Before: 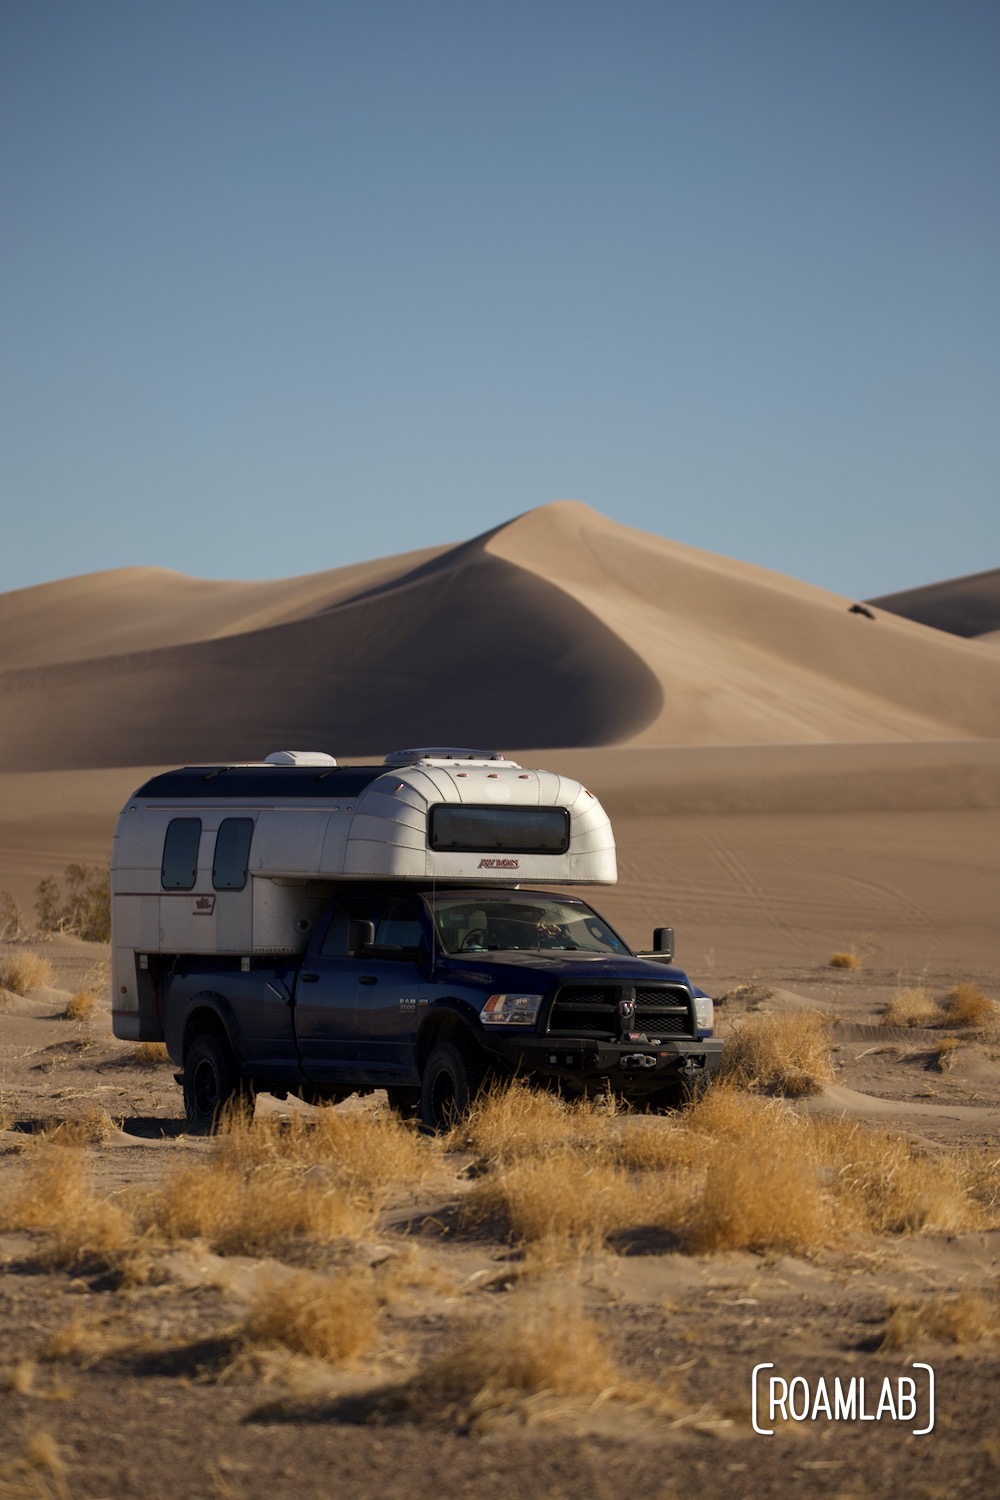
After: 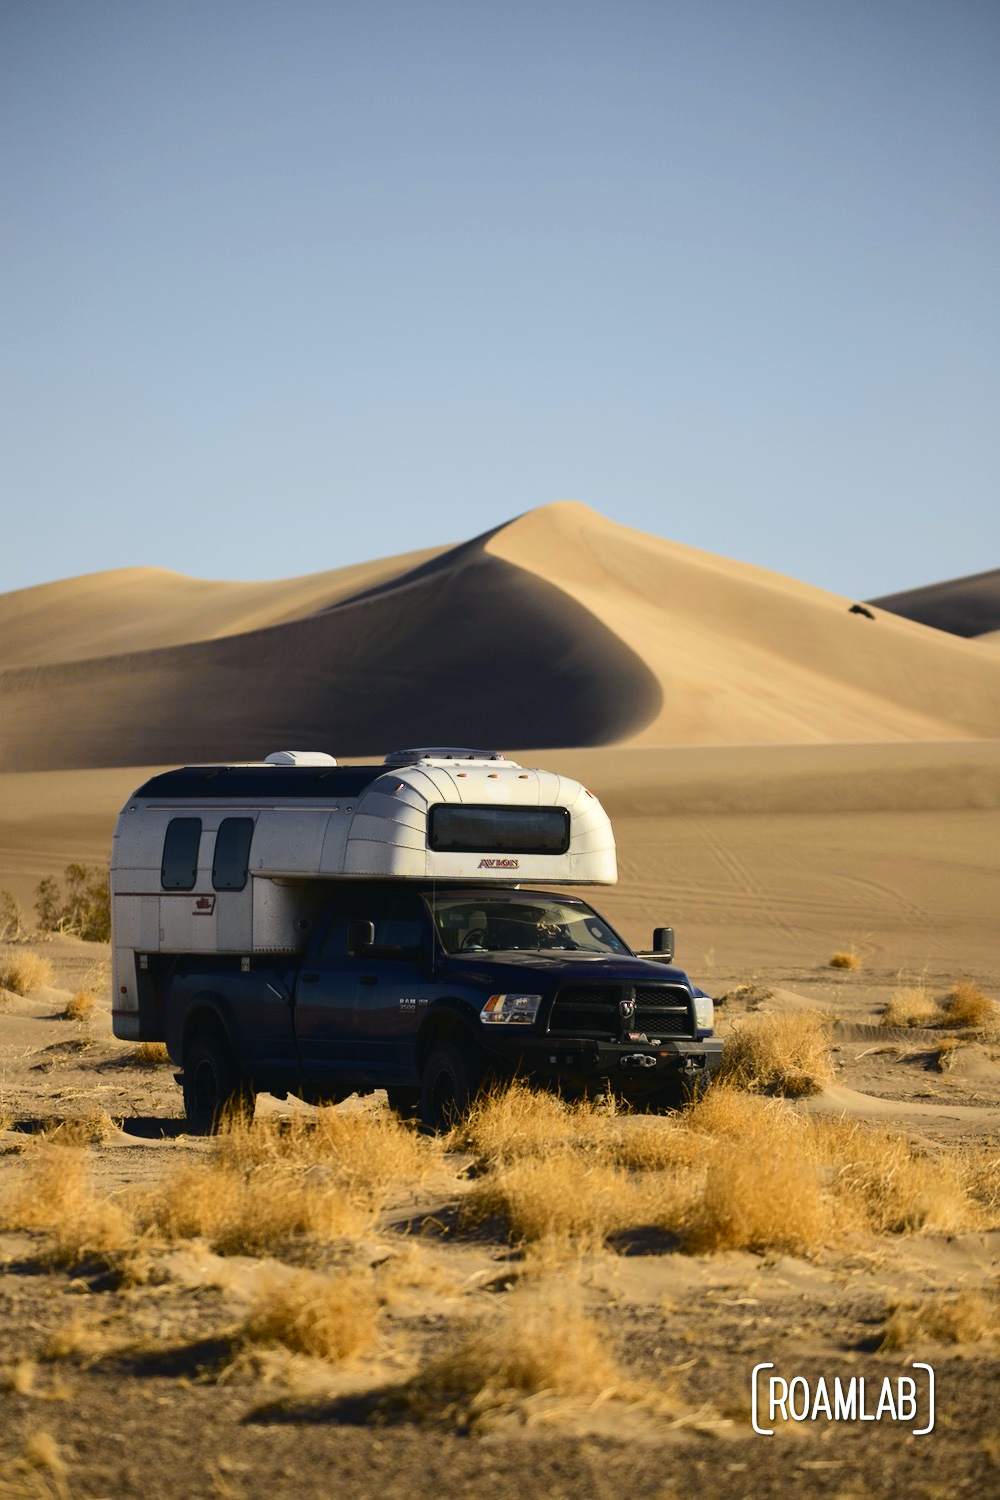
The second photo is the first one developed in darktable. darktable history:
levels: mode automatic, levels [0.062, 0.494, 0.925]
tone curve: curves: ch0 [(0, 0.03) (0.113, 0.087) (0.207, 0.184) (0.515, 0.612) (0.712, 0.793) (1, 0.946)]; ch1 [(0, 0) (0.172, 0.123) (0.317, 0.279) (0.407, 0.401) (0.476, 0.482) (0.505, 0.499) (0.534, 0.534) (0.632, 0.645) (0.726, 0.745) (1, 1)]; ch2 [(0, 0) (0.411, 0.424) (0.505, 0.505) (0.521, 0.524) (0.541, 0.569) (0.65, 0.699) (1, 1)], color space Lab, independent channels, preserve colors none
